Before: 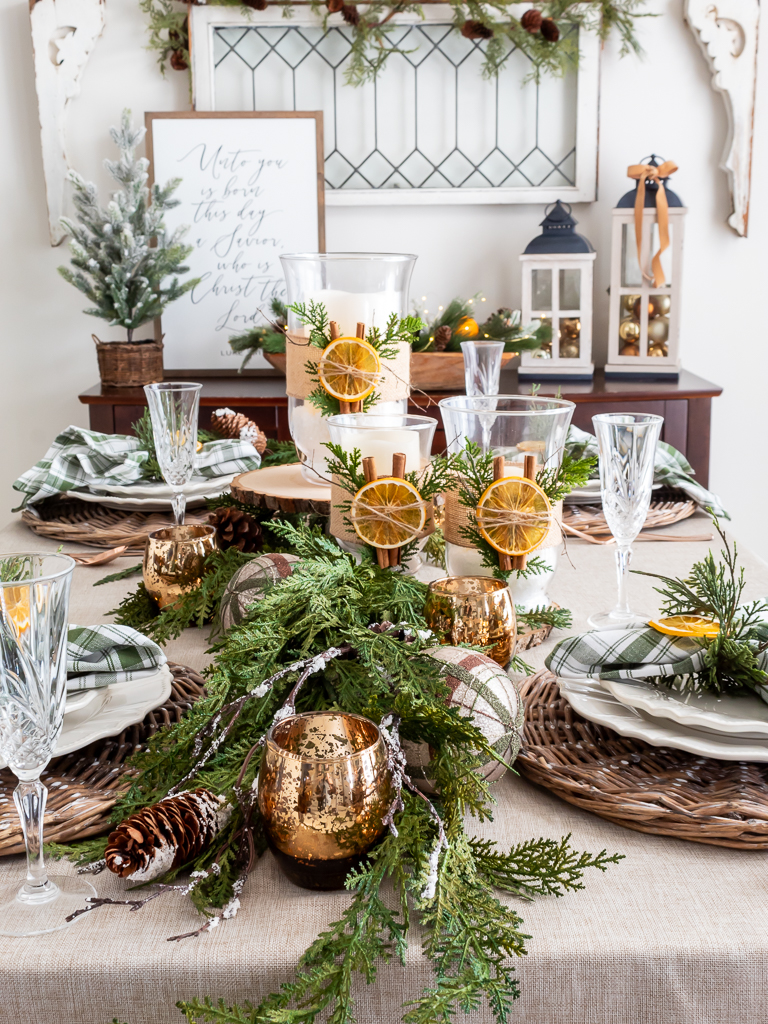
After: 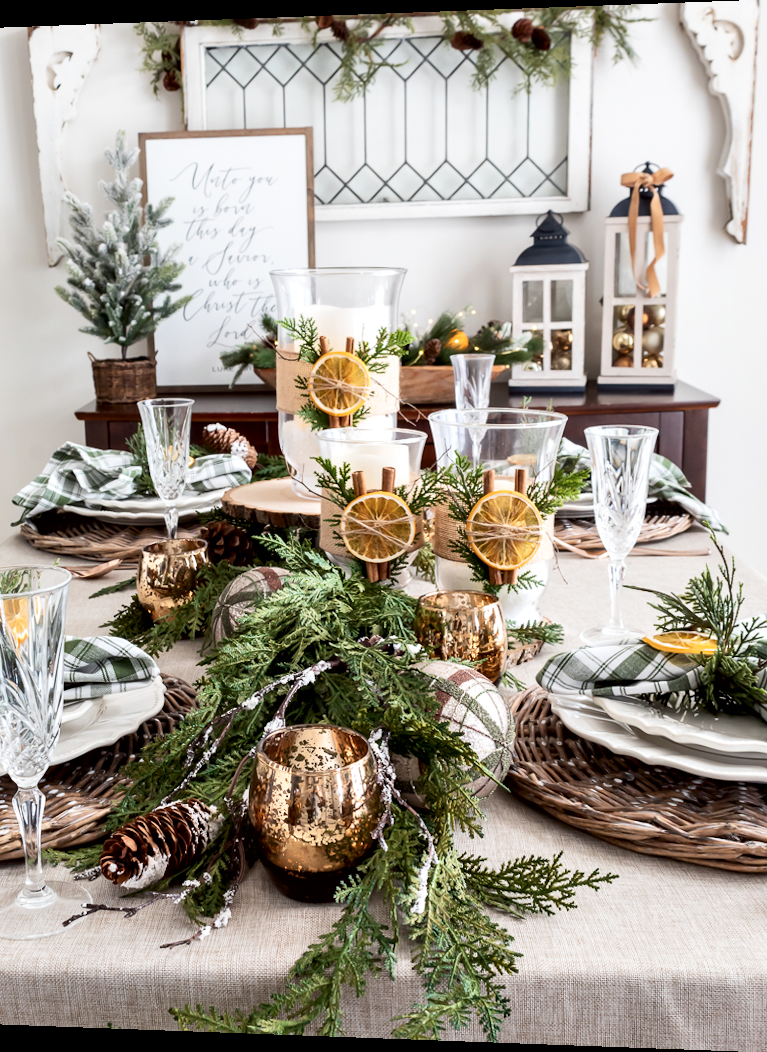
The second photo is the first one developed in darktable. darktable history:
contrast brightness saturation: contrast 0.11, saturation -0.17
rotate and perspective: lens shift (horizontal) -0.055, automatic cropping off
contrast equalizer: octaves 7, y [[0.6 ×6], [0.55 ×6], [0 ×6], [0 ×6], [0 ×6]], mix 0.3
